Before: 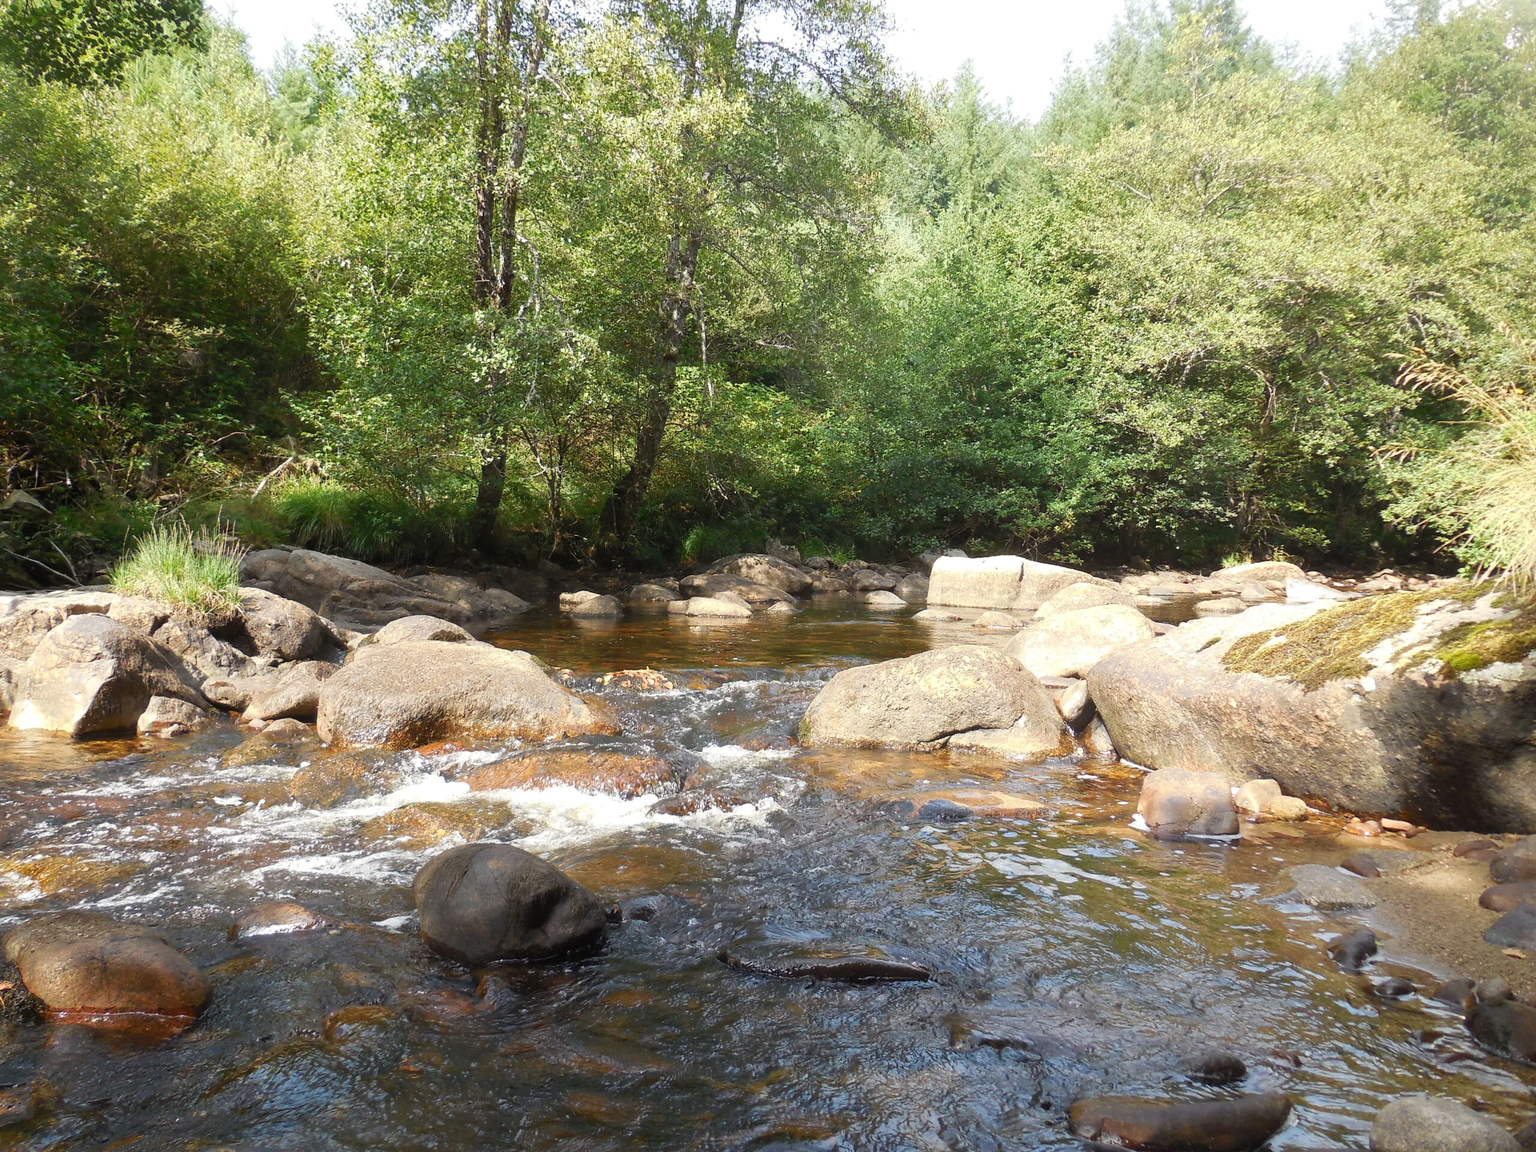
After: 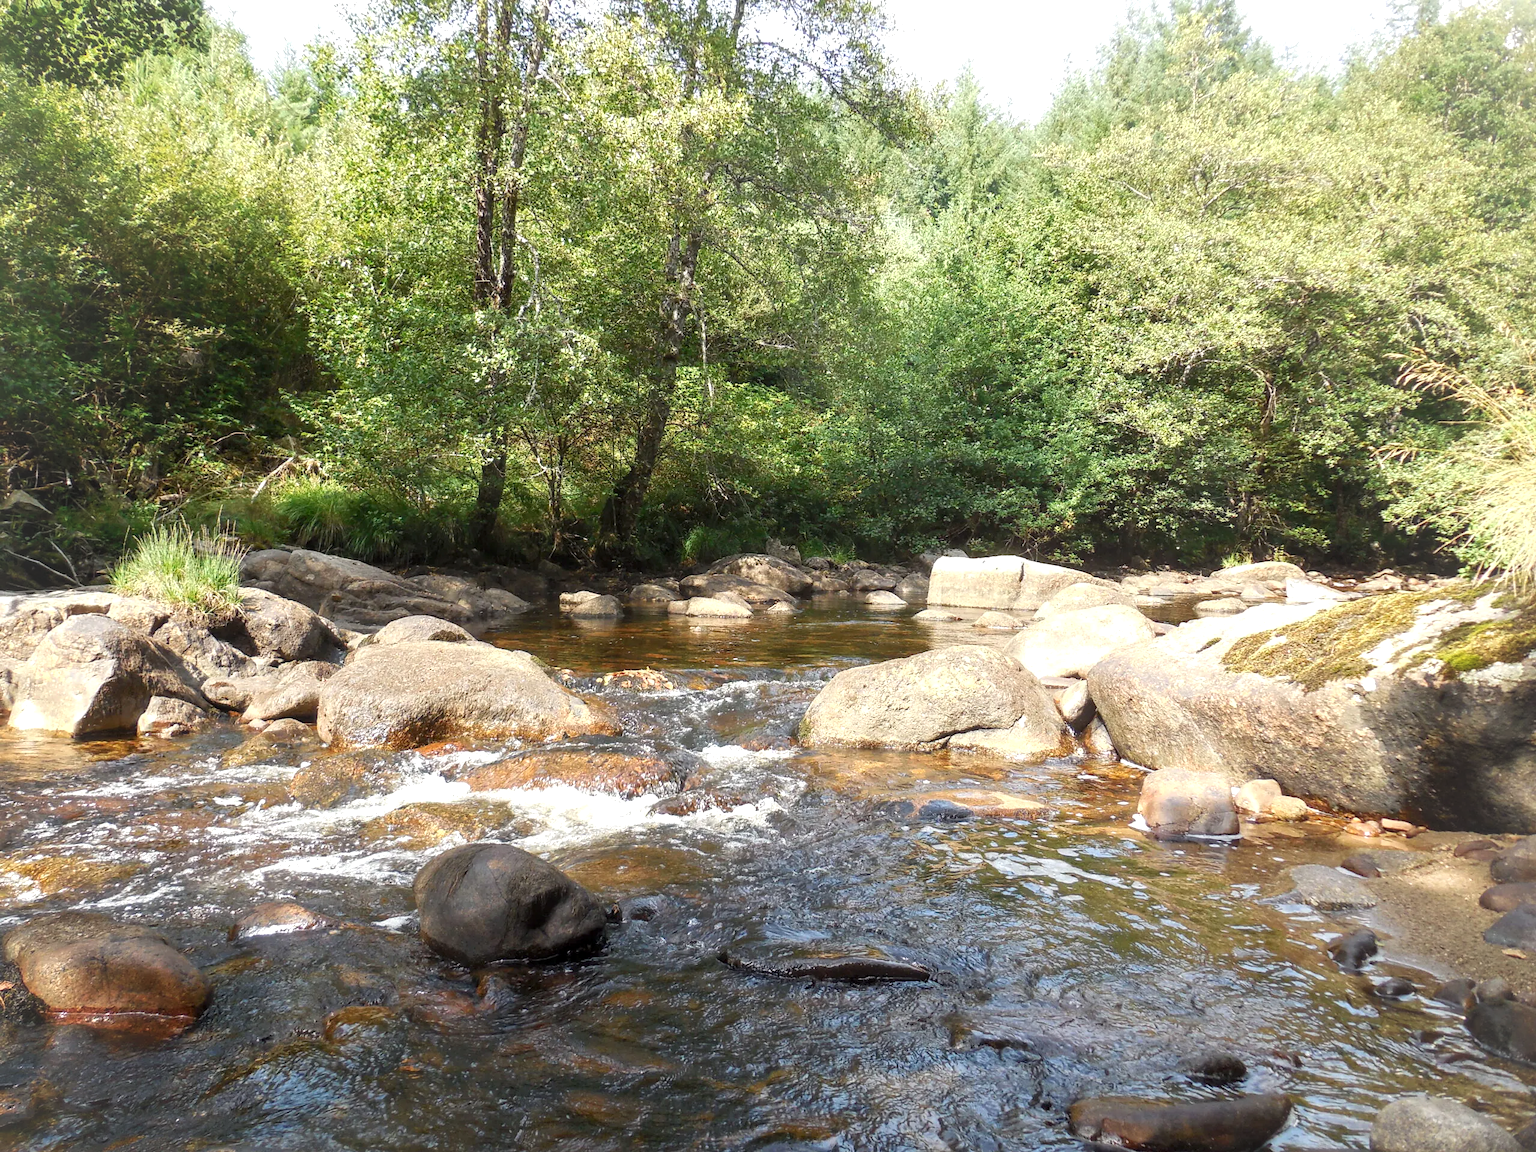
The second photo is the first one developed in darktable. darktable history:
vignetting: brightness 0.048, saturation -0.002, center (-0.029, 0.239)
local contrast: on, module defaults
exposure: exposure 0.203 EV, compensate highlight preservation false
